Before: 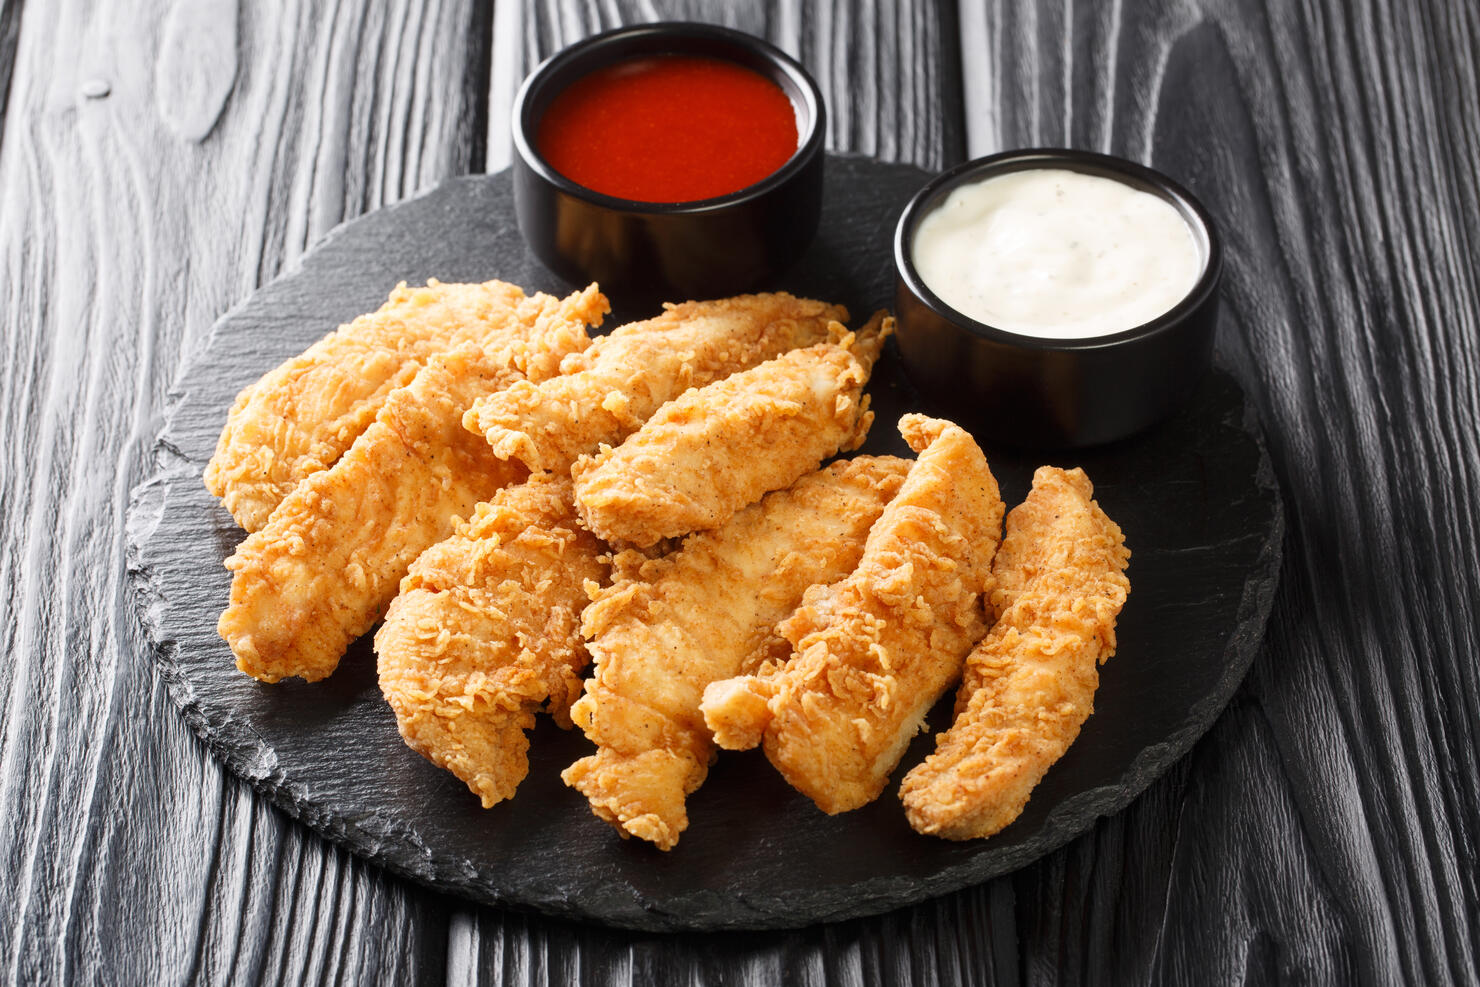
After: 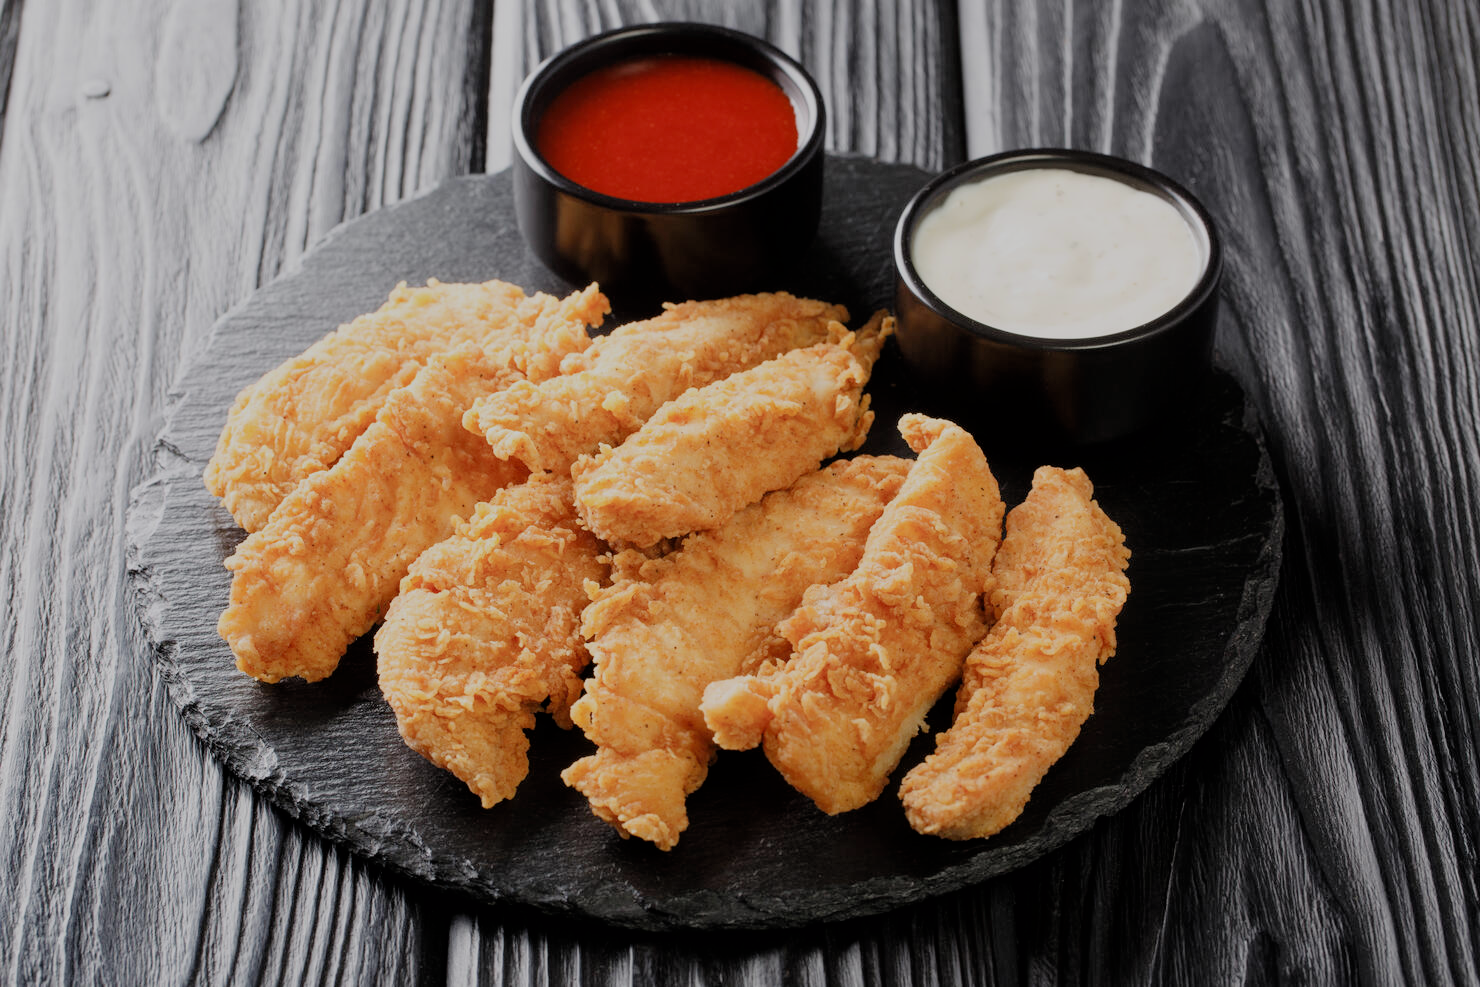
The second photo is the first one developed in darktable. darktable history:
filmic rgb: black relative exposure -6.51 EV, white relative exposure 4.72 EV, hardness 3.16, contrast 0.8
